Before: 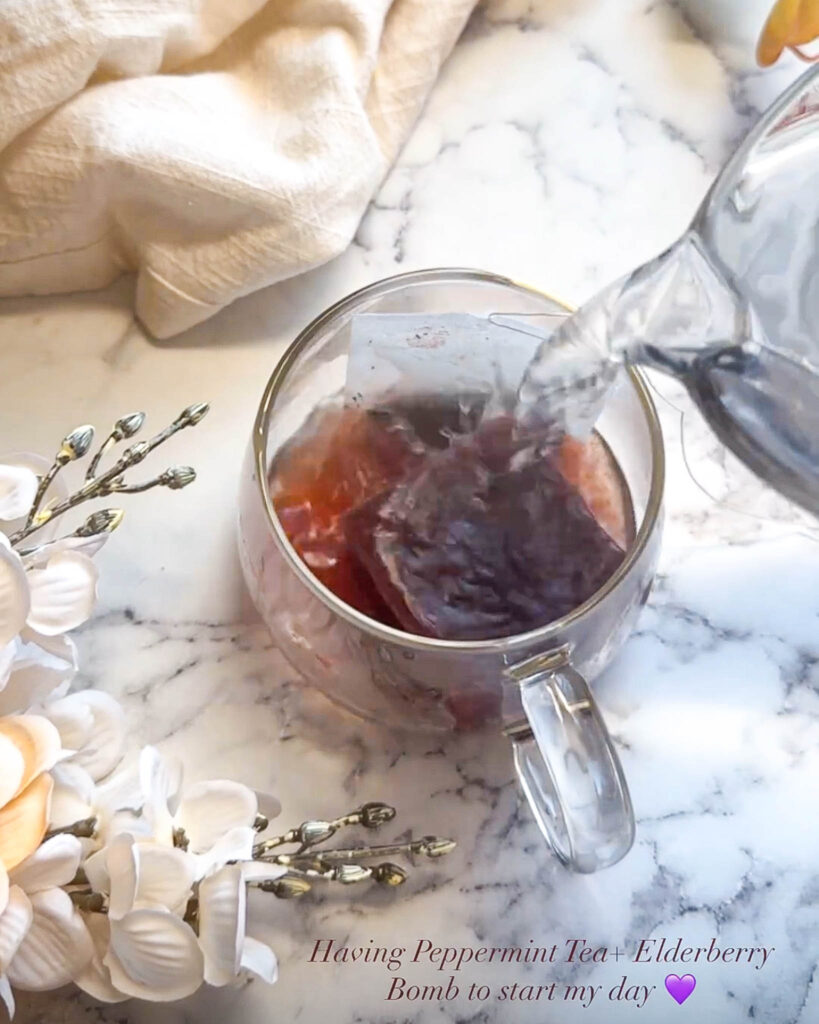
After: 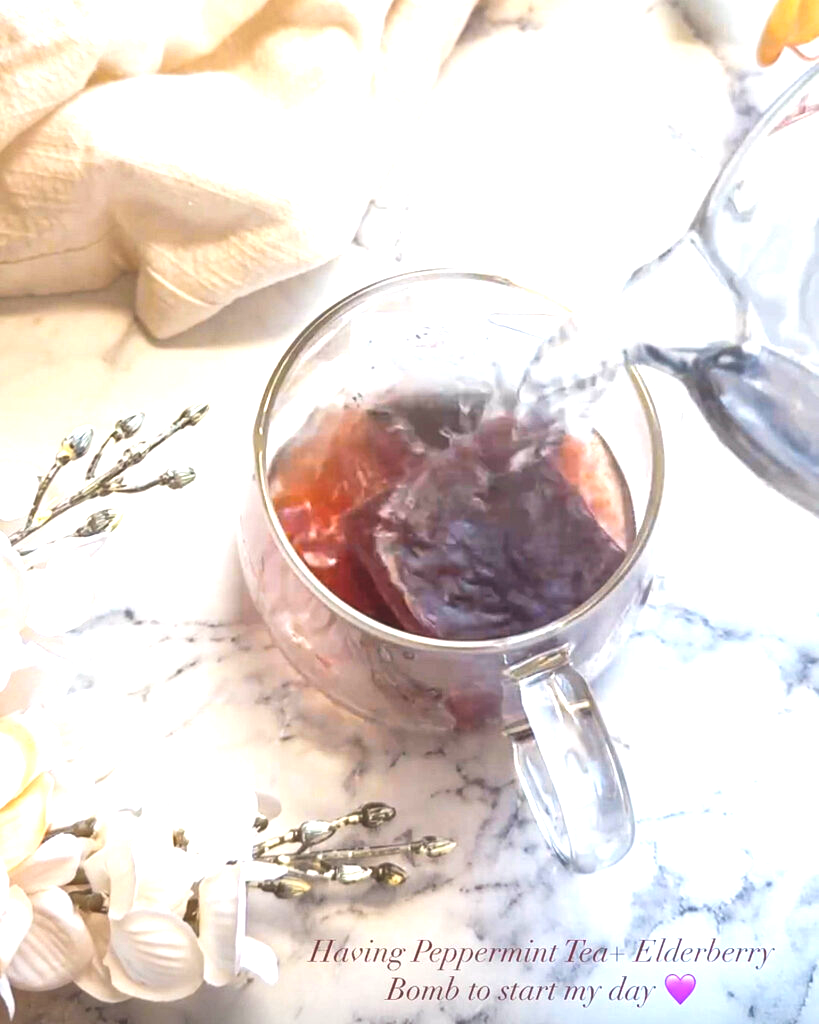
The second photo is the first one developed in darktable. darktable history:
color zones: curves: ch0 [(0, 0.5) (0.143, 0.5) (0.286, 0.5) (0.429, 0.5) (0.62, 0.489) (0.714, 0.445) (0.844, 0.496) (1, 0.5)]; ch1 [(0, 0.5) (0.143, 0.5) (0.286, 0.5) (0.429, 0.5) (0.571, 0.5) (0.714, 0.523) (0.857, 0.5) (1, 0.5)]
exposure: black level correction -0.006, exposure 1 EV, compensate highlight preservation false
